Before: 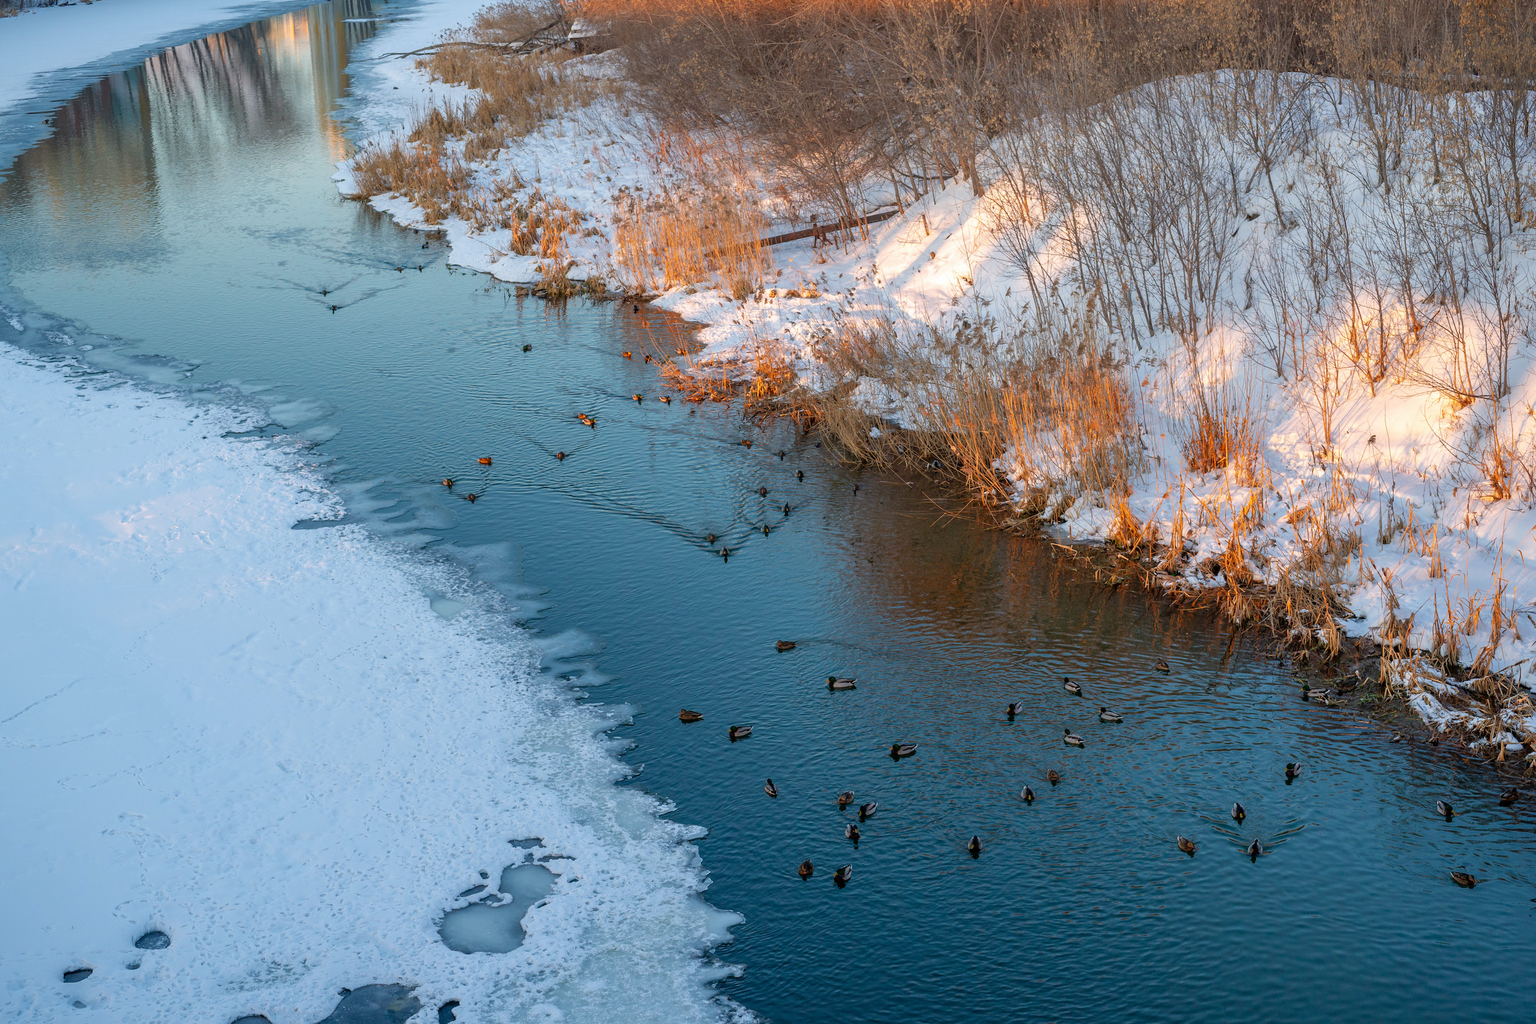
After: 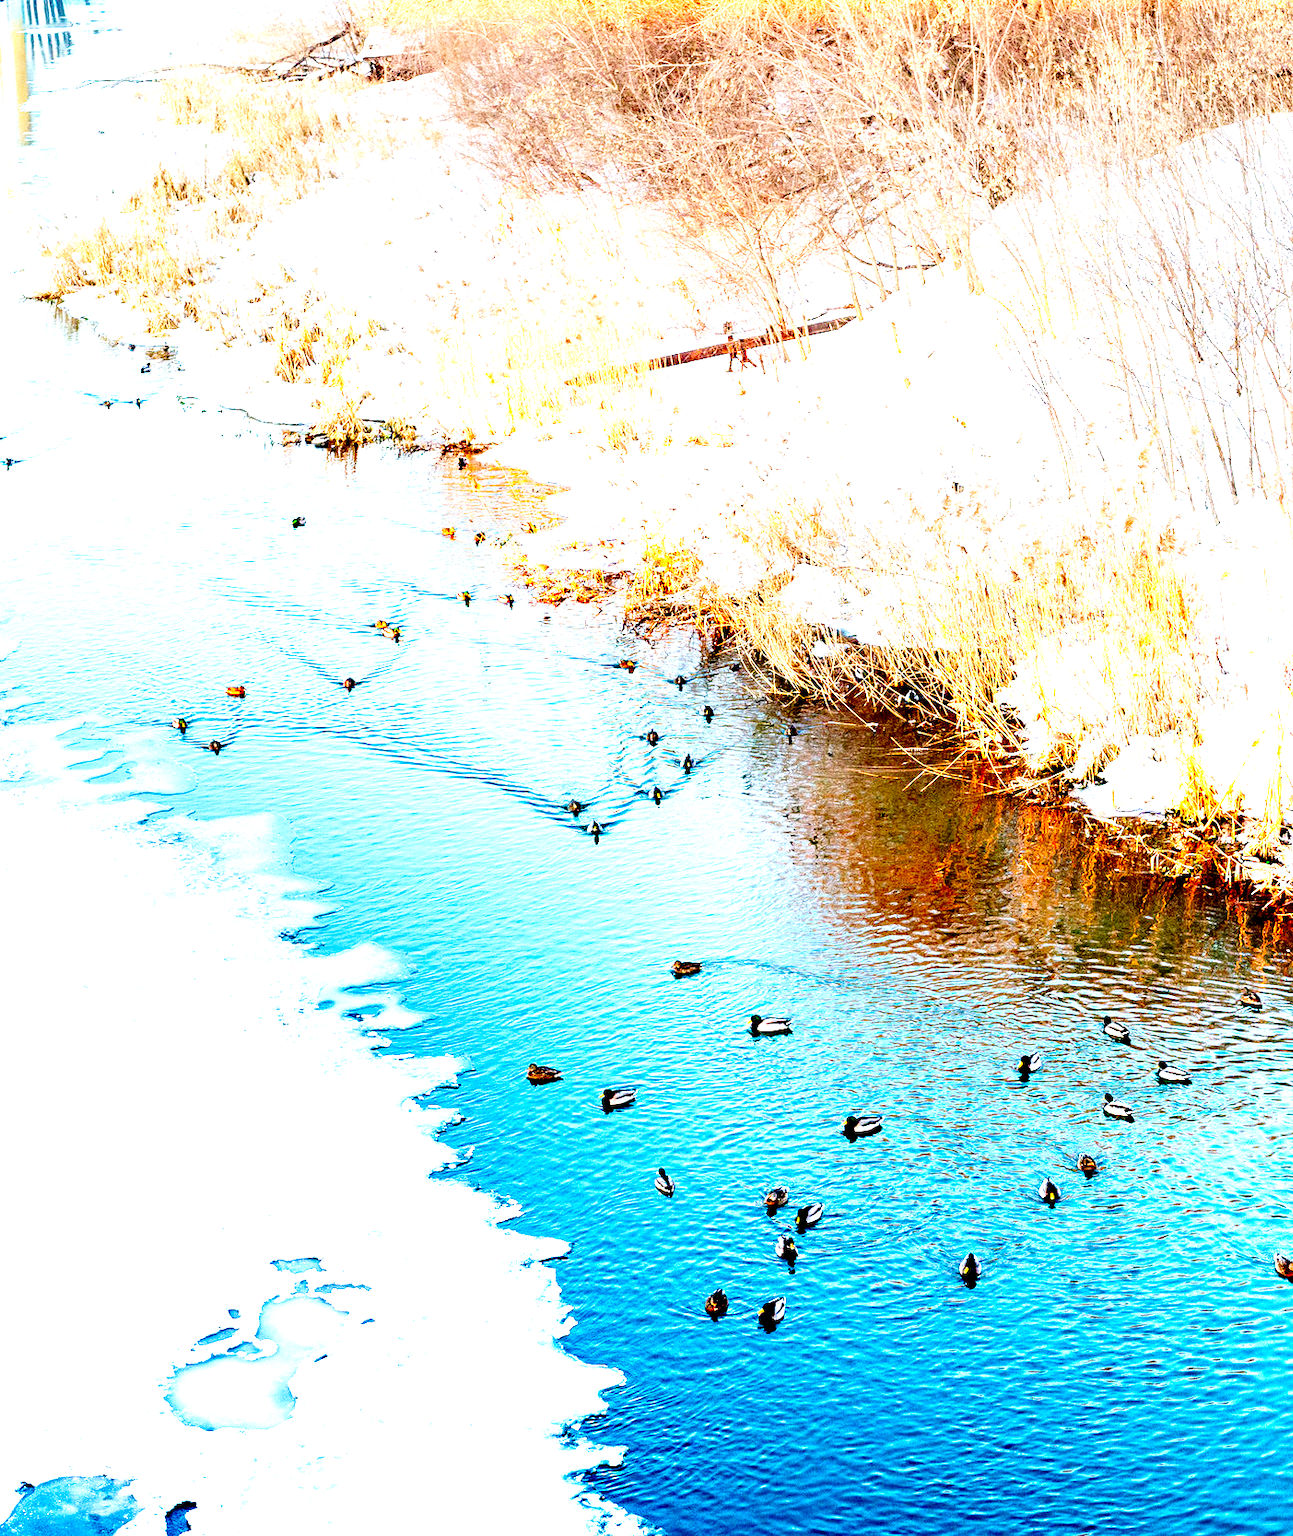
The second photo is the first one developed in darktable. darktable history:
local contrast: highlights 193%, shadows 119%, detail 139%, midtone range 0.261
exposure: black level correction 0.014, exposure 1.791 EV, compensate highlight preservation false
base curve: curves: ch0 [(0, 0) (0.005, 0.002) (0.15, 0.3) (0.4, 0.7) (0.75, 0.95) (1, 1)], preserve colors none
crop: left 21.387%, right 22.428%
contrast brightness saturation: brightness -0.024, saturation 0.36
velvia: on, module defaults
tone equalizer: -8 EV -0.768 EV, -7 EV -0.67 EV, -6 EV -0.566 EV, -5 EV -0.387 EV, -3 EV 0.389 EV, -2 EV 0.6 EV, -1 EV 0.686 EV, +0 EV 0.763 EV, edges refinement/feathering 500, mask exposure compensation -1.57 EV, preserve details guided filter
